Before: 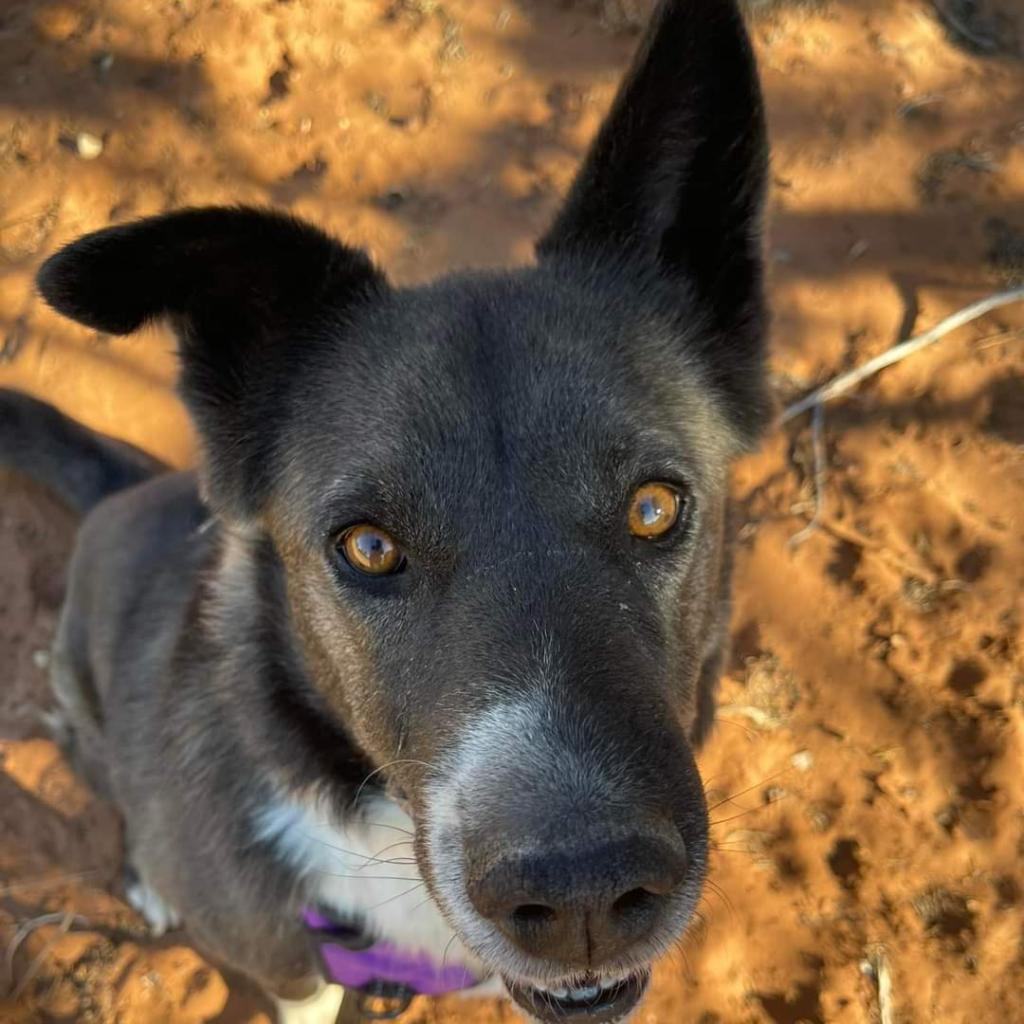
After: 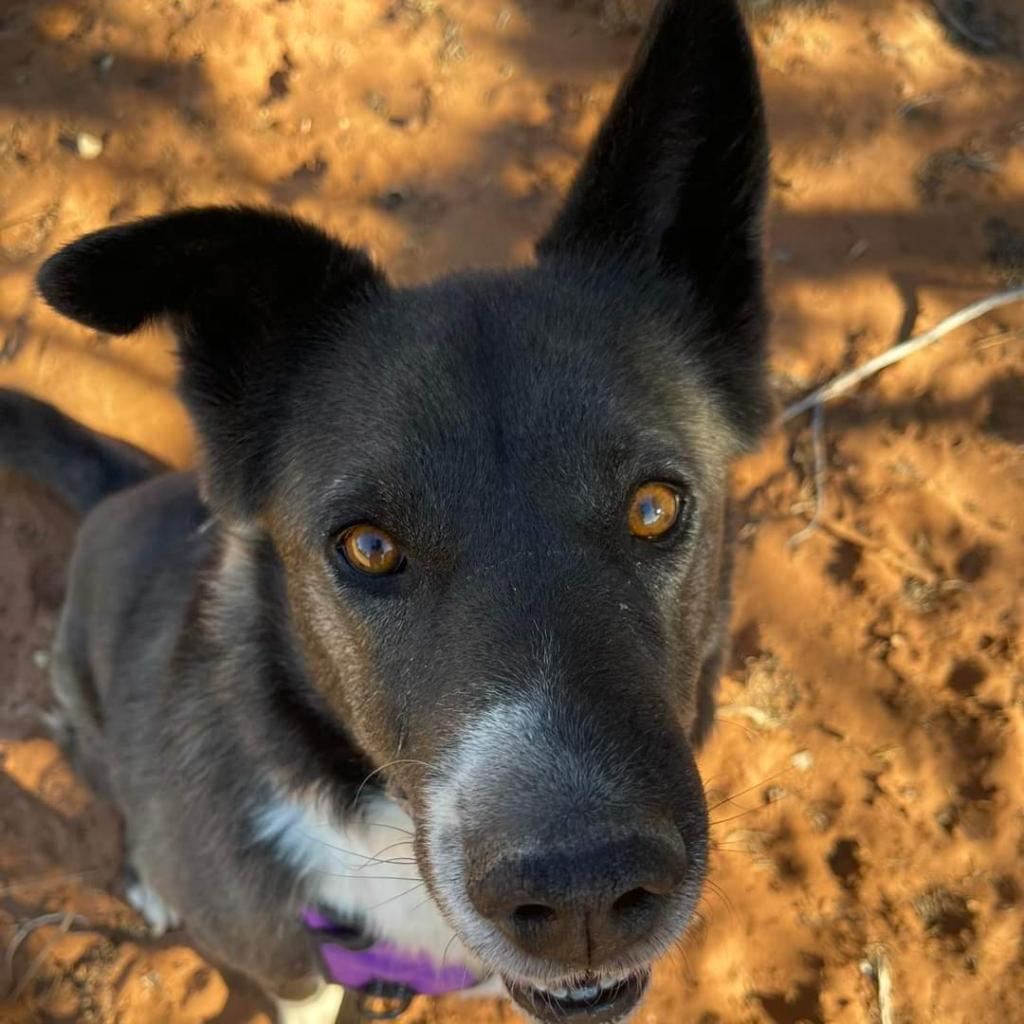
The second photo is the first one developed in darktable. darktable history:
shadows and highlights: shadows -53.11, highlights 85.21, soften with gaussian
